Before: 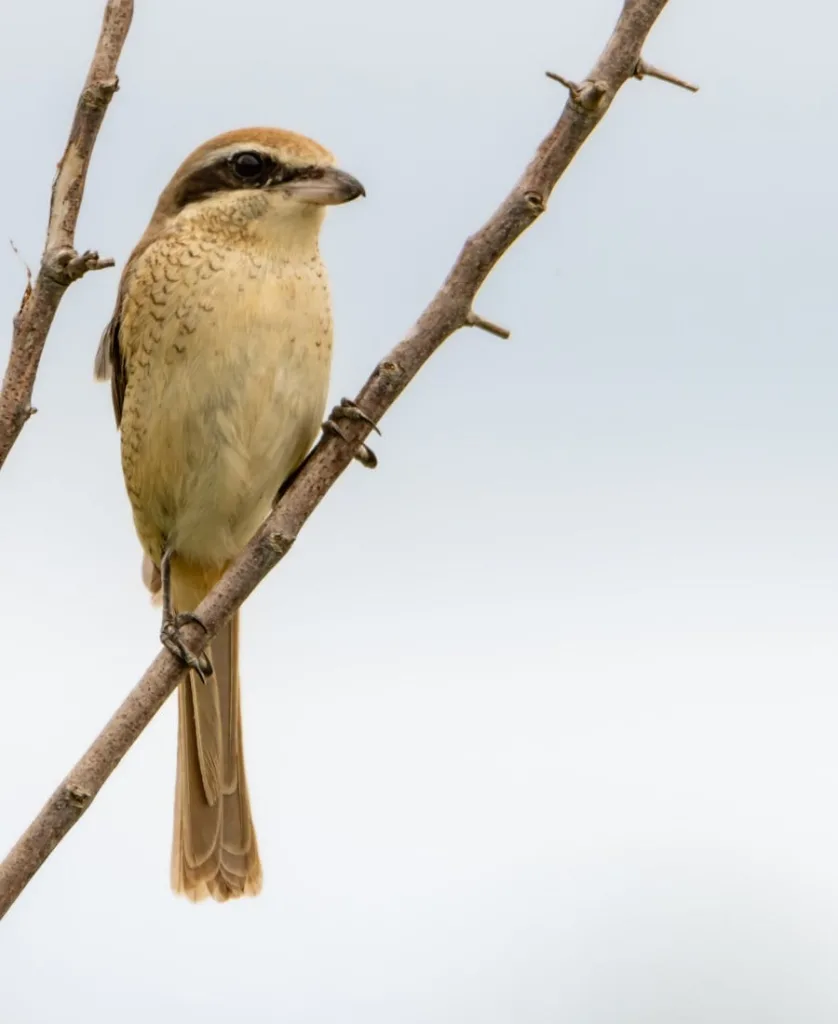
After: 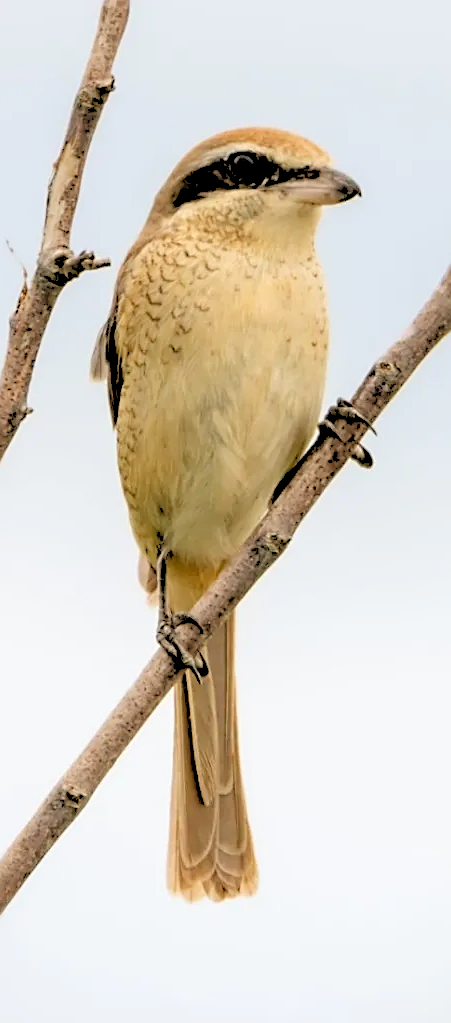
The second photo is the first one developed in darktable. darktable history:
crop: left 0.587%, right 45.588%, bottom 0.086%
rgb levels: levels [[0.027, 0.429, 0.996], [0, 0.5, 1], [0, 0.5, 1]]
sharpen: on, module defaults
